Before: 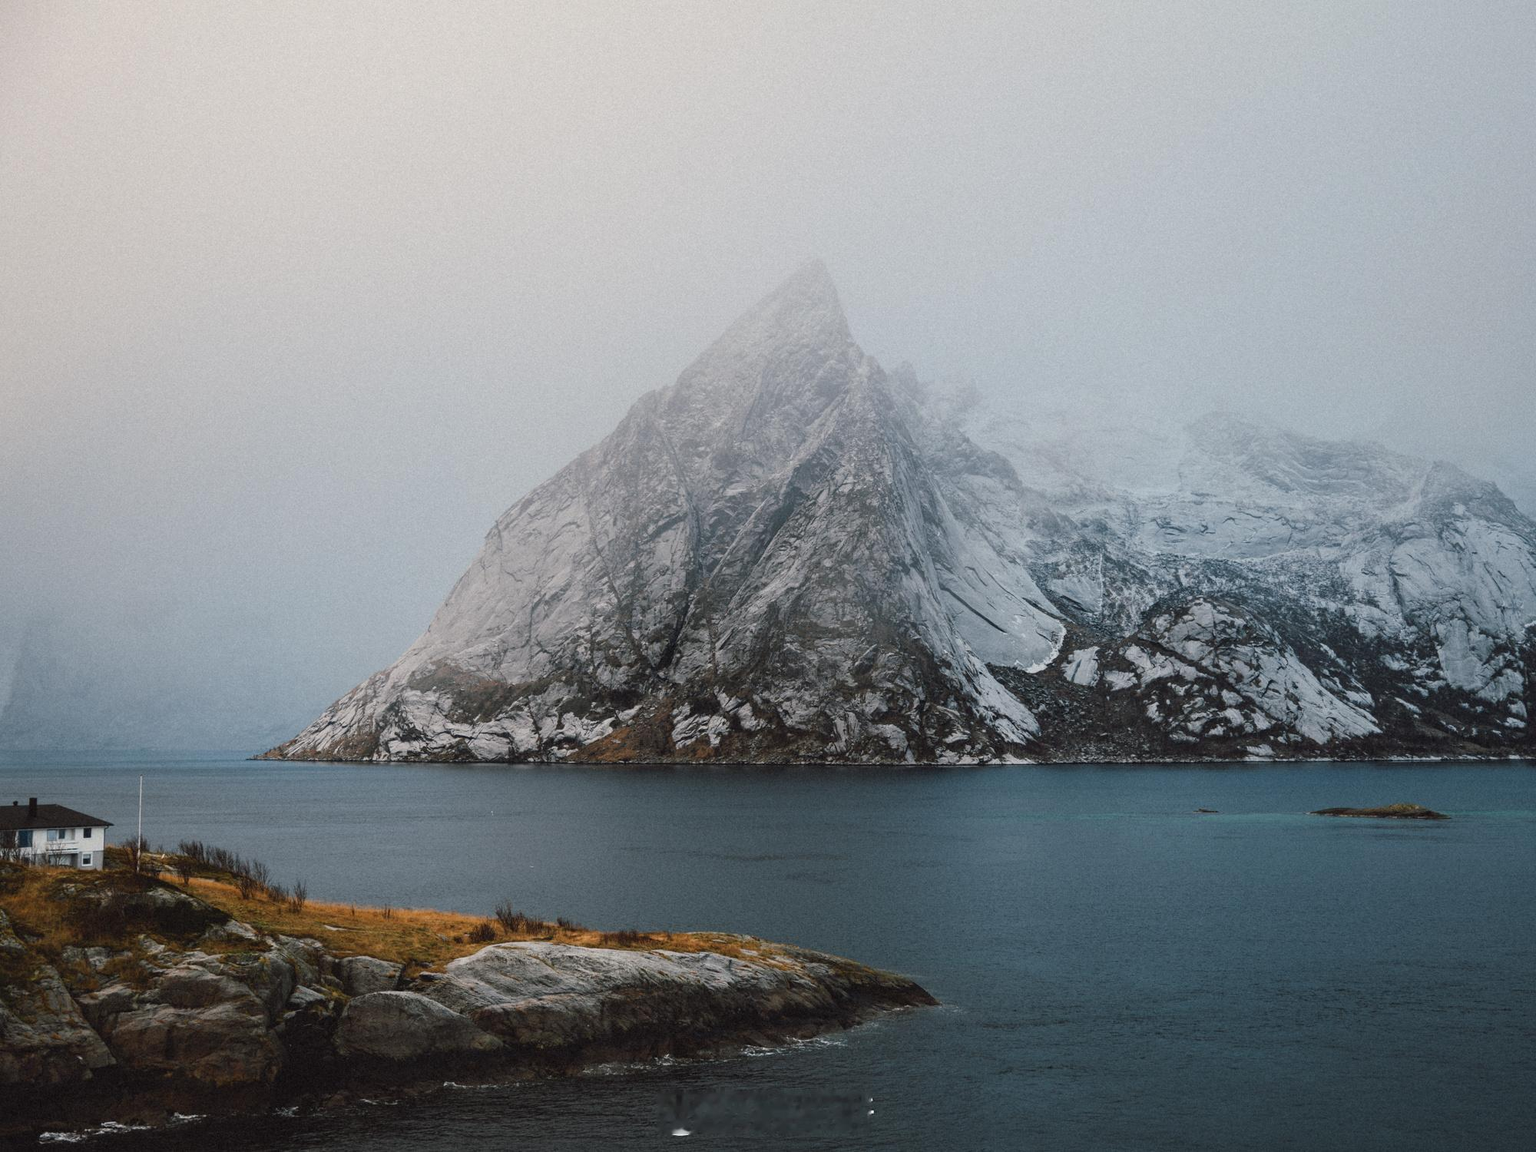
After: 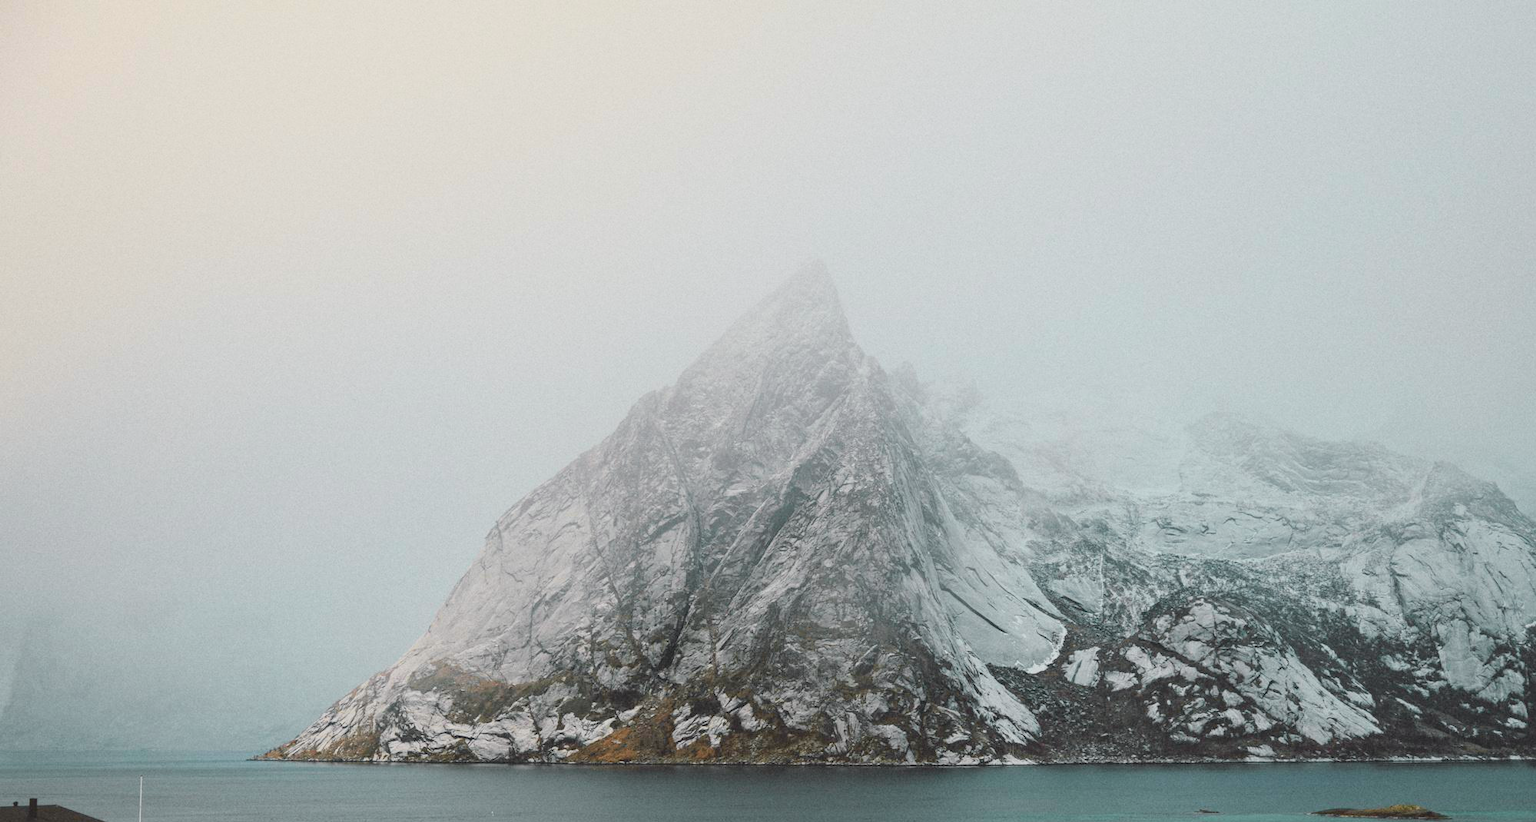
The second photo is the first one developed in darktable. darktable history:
contrast brightness saturation: contrast -0.28
tone curve: curves: ch0 [(0.003, 0.032) (0.037, 0.037) (0.149, 0.117) (0.297, 0.318) (0.41, 0.48) (0.541, 0.649) (0.722, 0.857) (0.875, 0.946) (1, 0.98)]; ch1 [(0, 0) (0.305, 0.325) (0.453, 0.437) (0.482, 0.474) (0.501, 0.498) (0.506, 0.503) (0.559, 0.576) (0.6, 0.635) (0.656, 0.707) (1, 1)]; ch2 [(0, 0) (0.323, 0.277) (0.408, 0.399) (0.45, 0.48) (0.499, 0.502) (0.515, 0.532) (0.573, 0.602) (0.653, 0.675) (0.75, 0.756) (1, 1)], color space Lab, independent channels, preserve colors none
crop: bottom 28.576%
